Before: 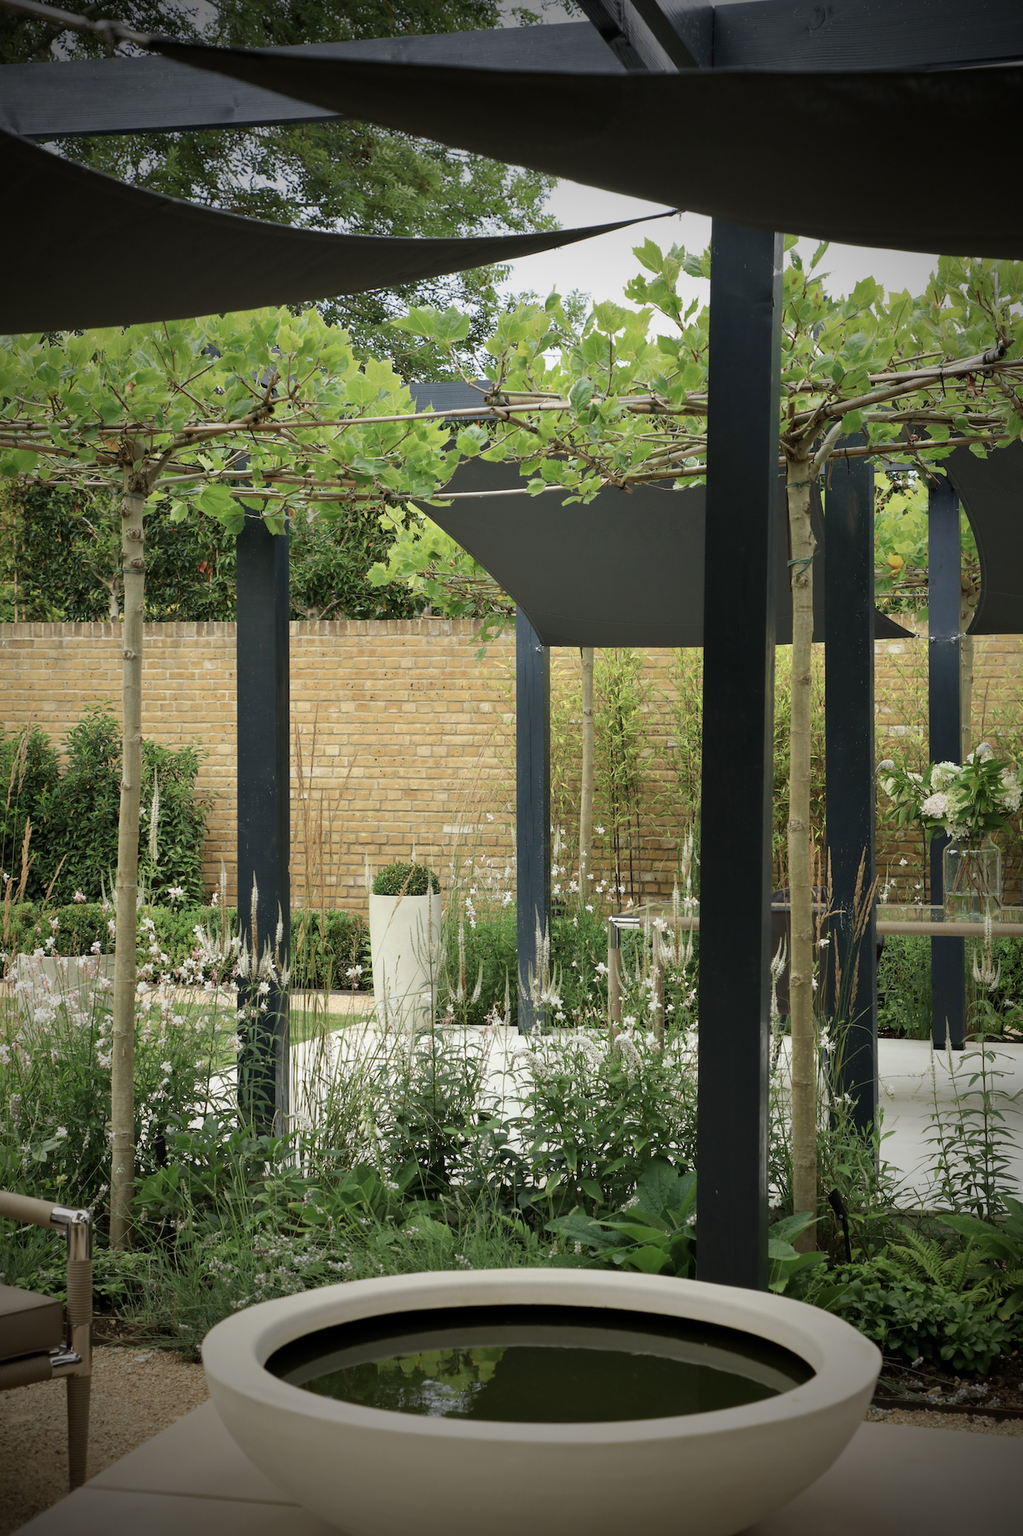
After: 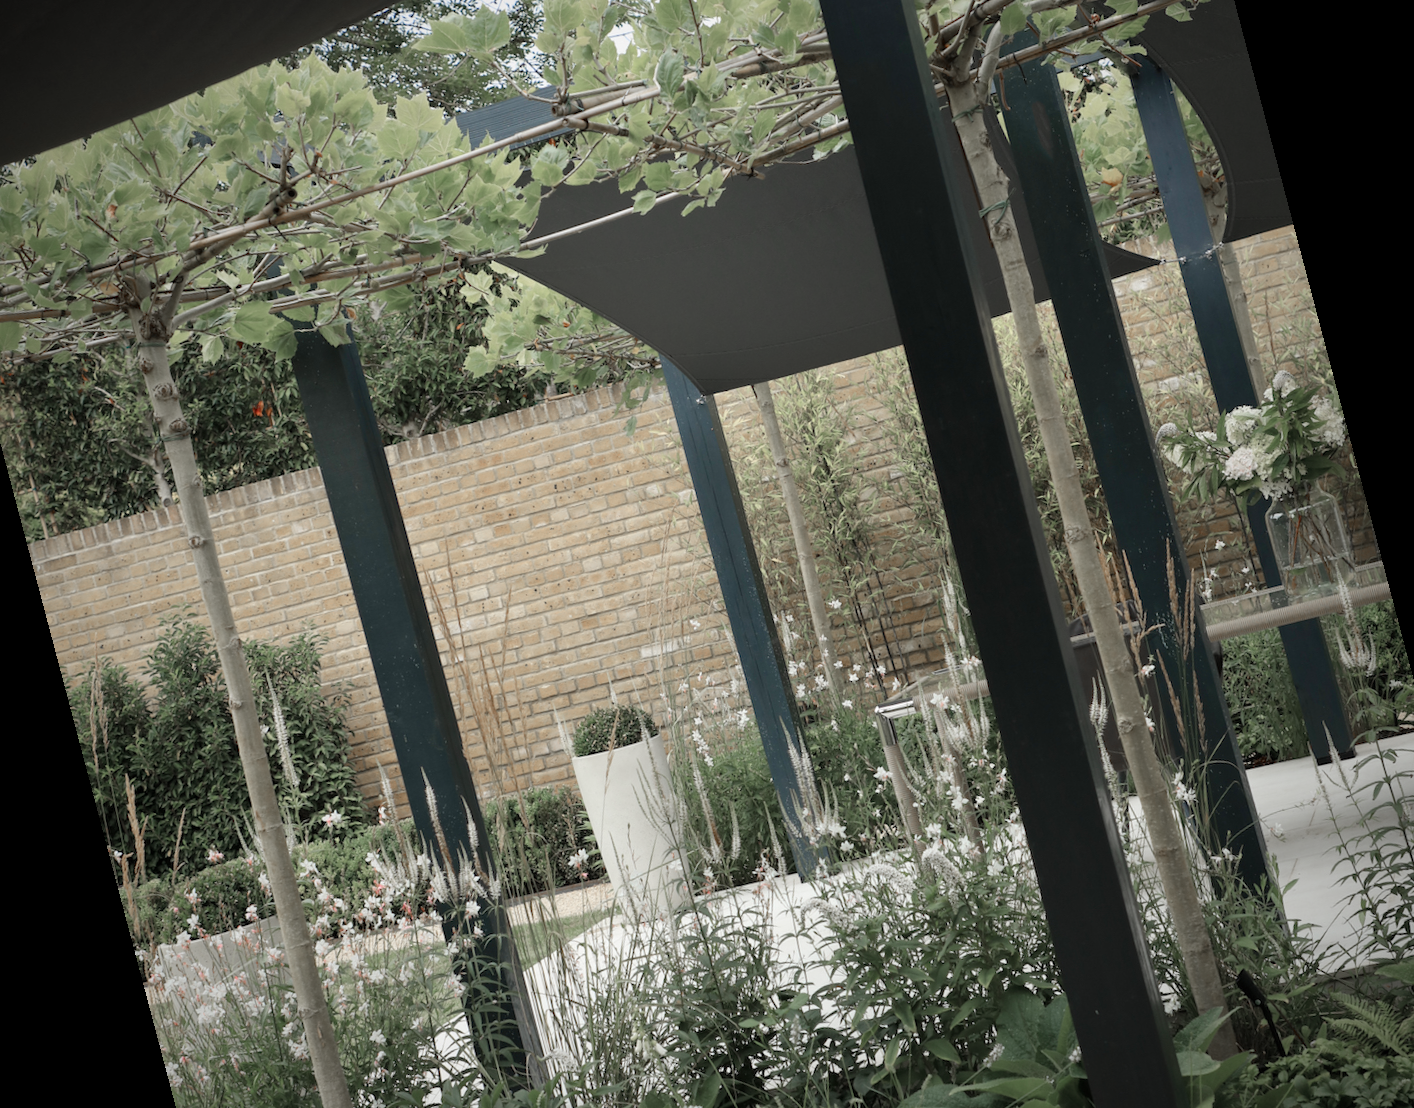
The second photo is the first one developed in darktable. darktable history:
rotate and perspective: rotation -14.8°, crop left 0.1, crop right 0.903, crop top 0.25, crop bottom 0.748
color zones: curves: ch1 [(0, 0.708) (0.088, 0.648) (0.245, 0.187) (0.429, 0.326) (0.571, 0.498) (0.714, 0.5) (0.857, 0.5) (1, 0.708)]
